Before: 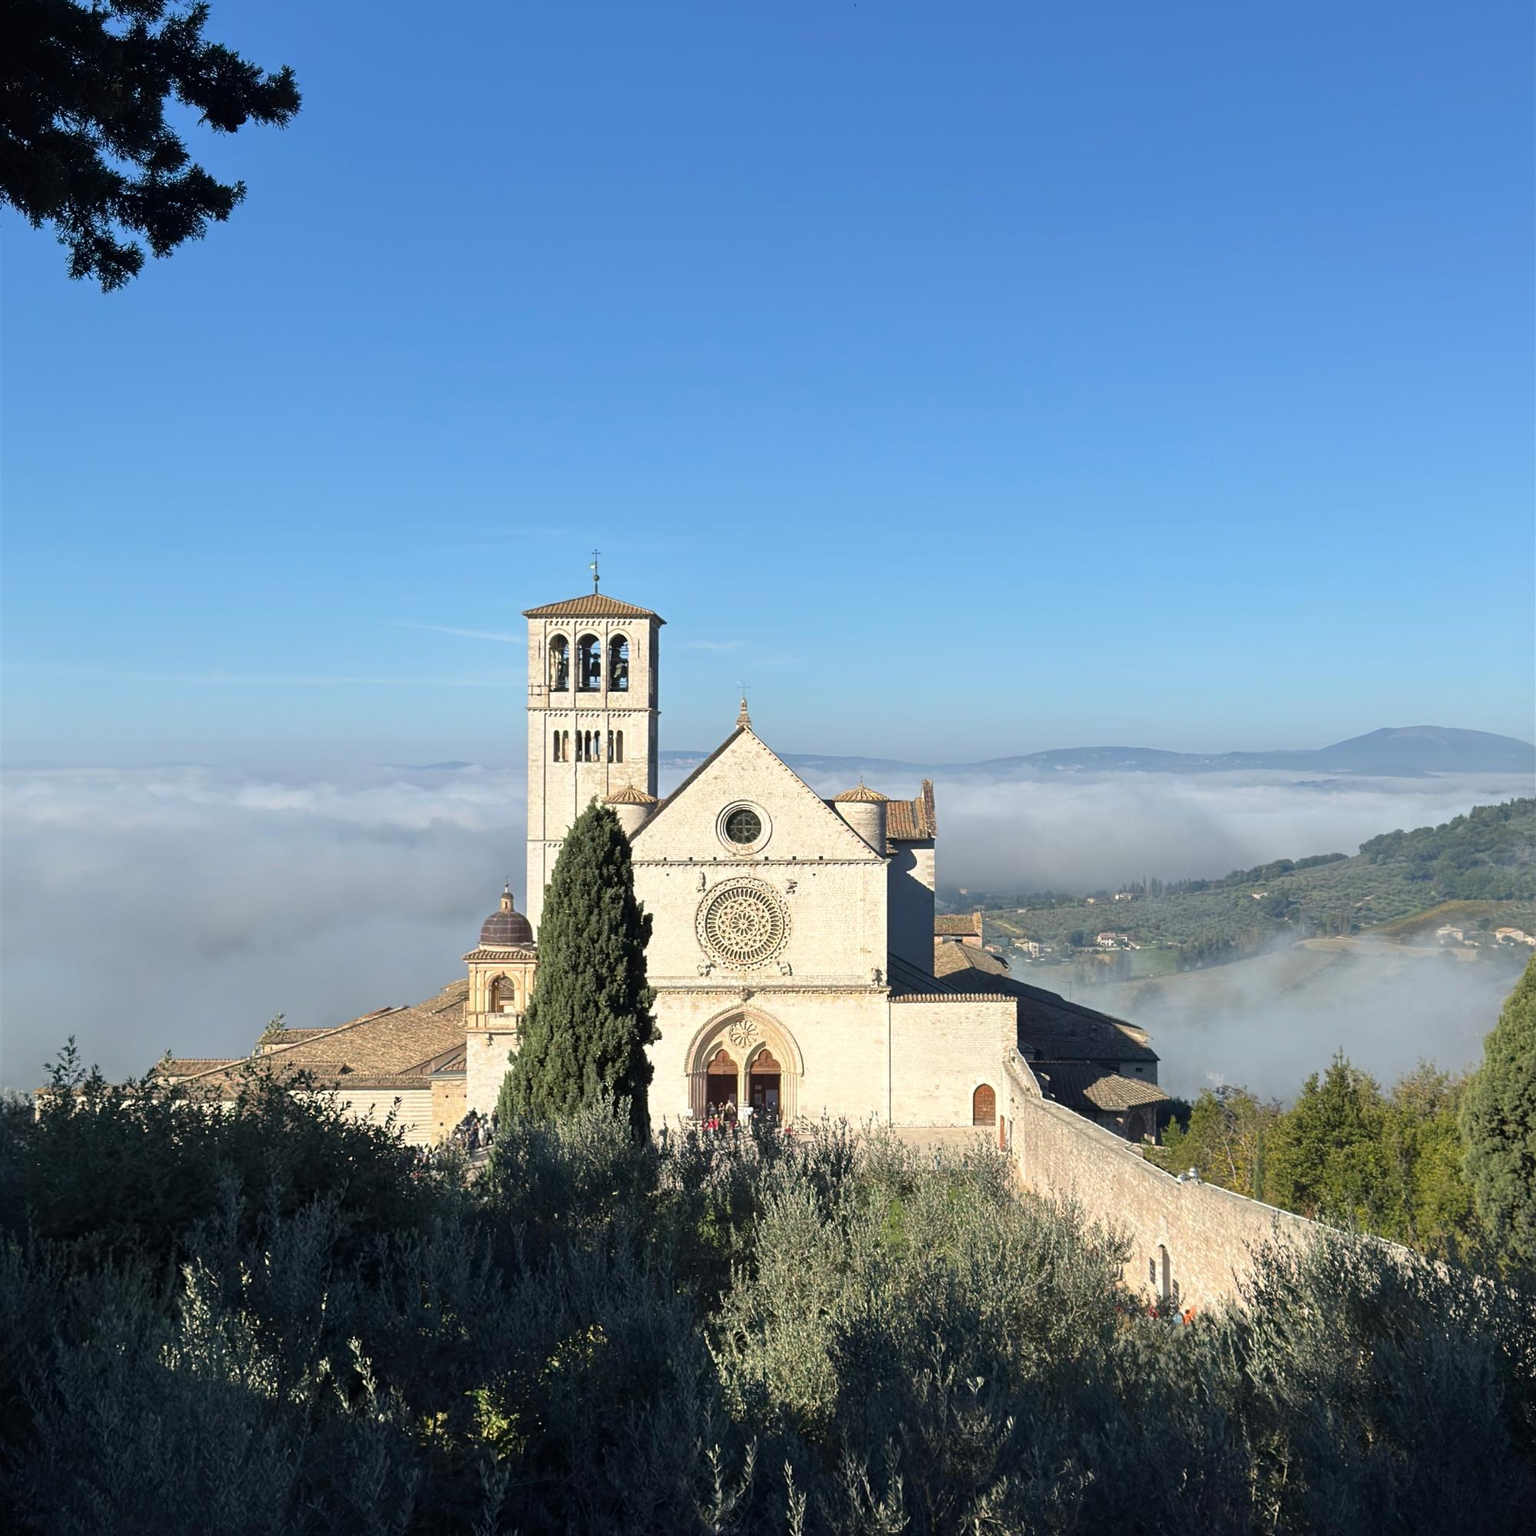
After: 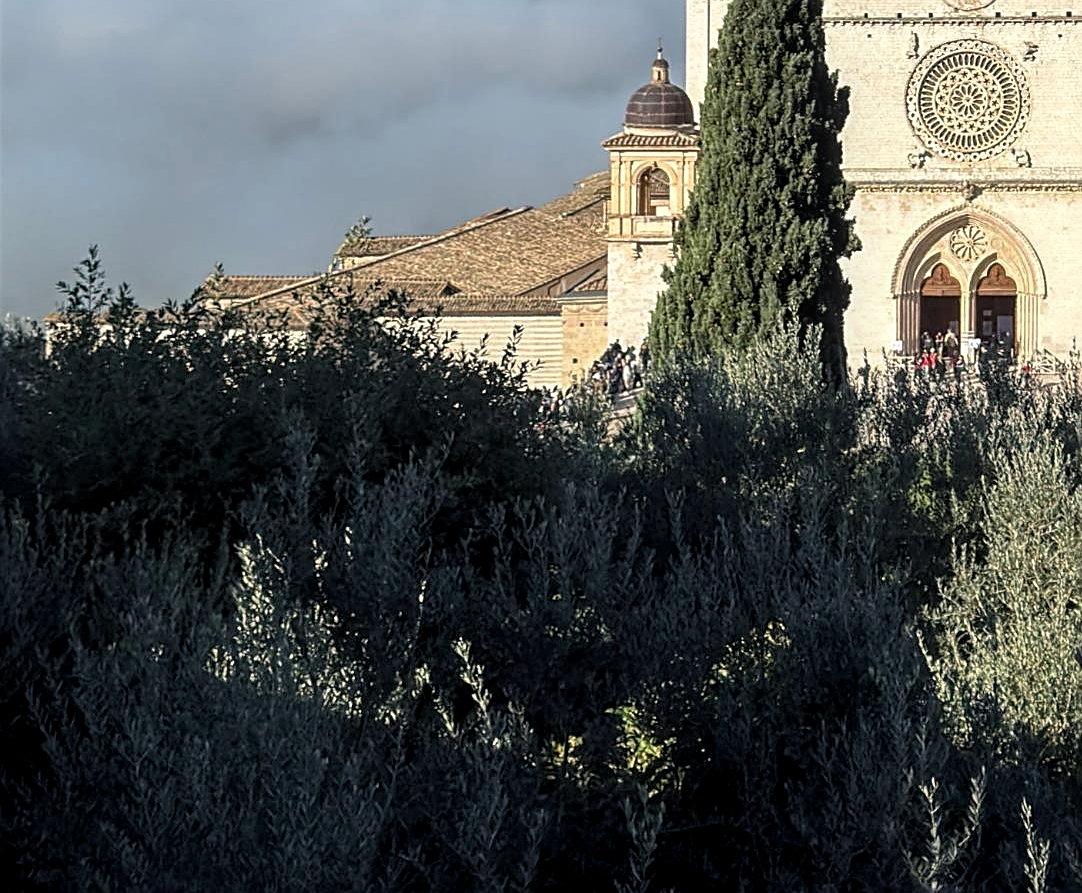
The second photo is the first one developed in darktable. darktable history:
local contrast: detail 130%
exposure: compensate highlight preservation false
crop and rotate: top 55.164%, right 45.868%, bottom 0.175%
sharpen: on, module defaults
levels: white 99.88%, levels [0.026, 0.507, 0.987]
